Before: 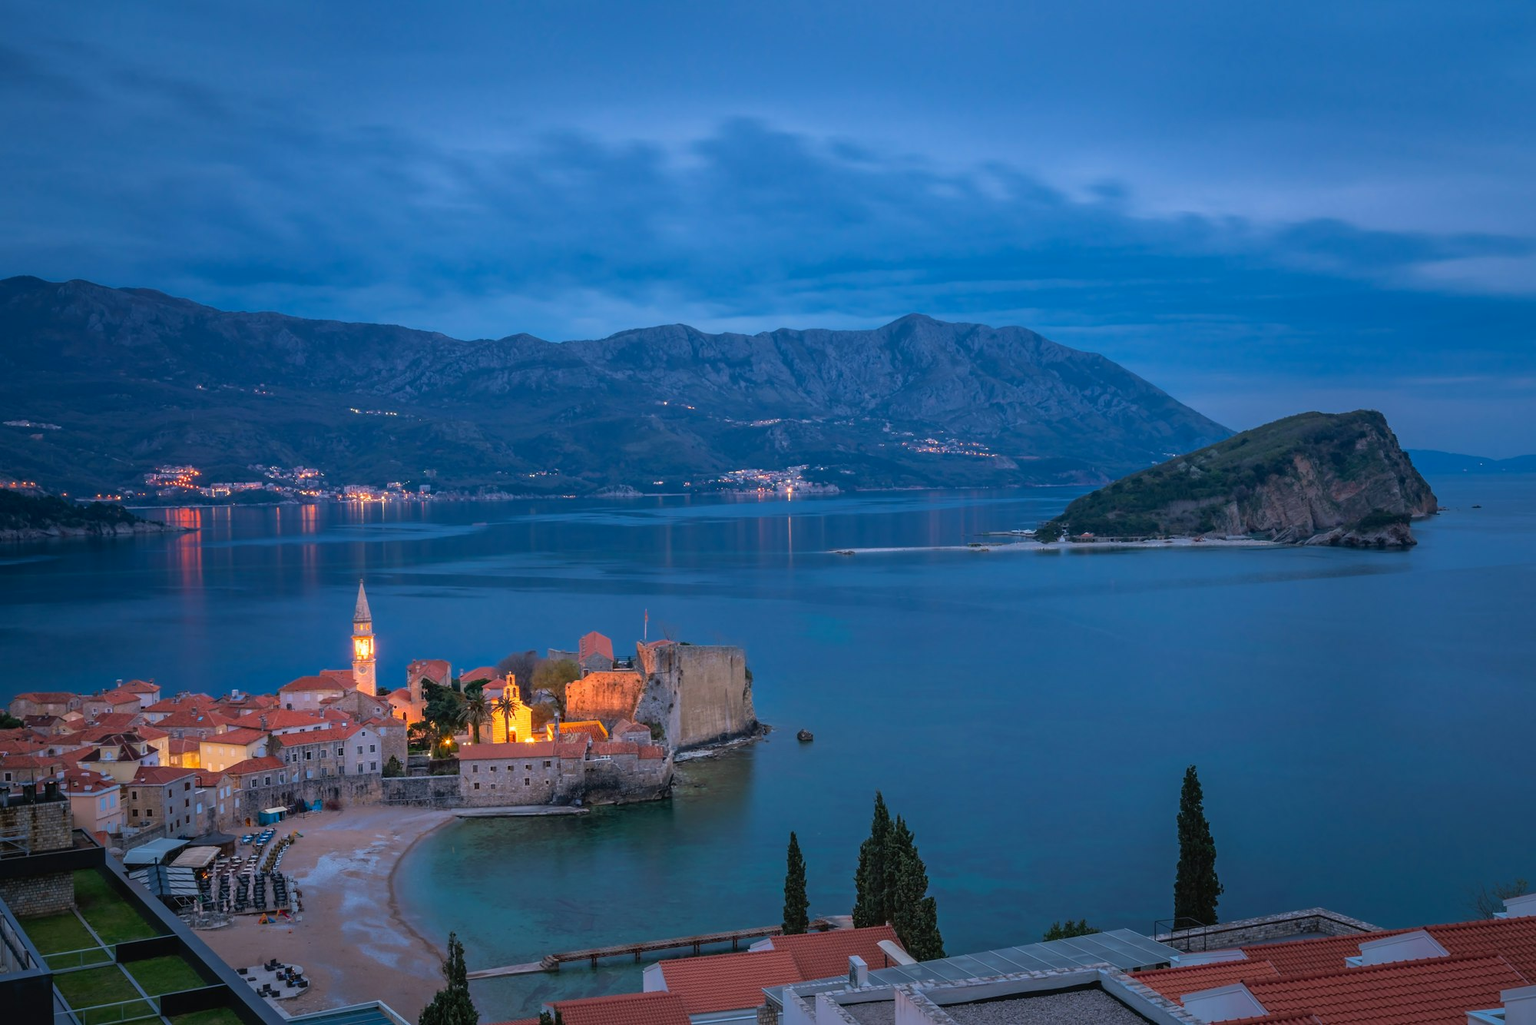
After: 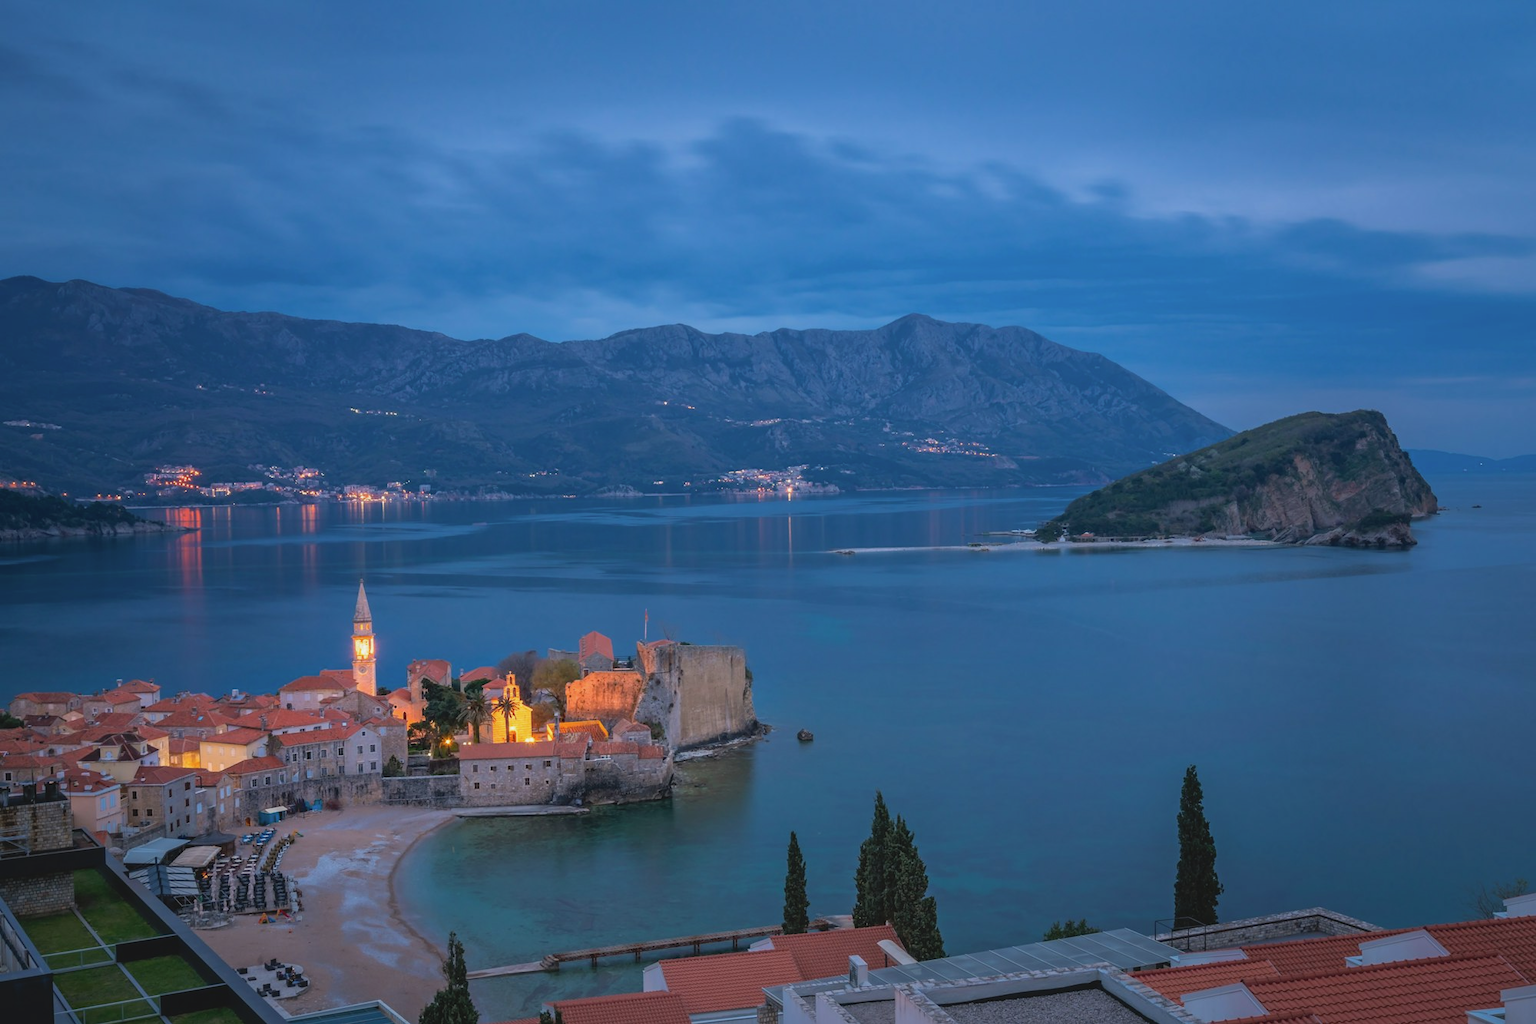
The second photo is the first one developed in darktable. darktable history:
white balance: emerald 1
contrast brightness saturation: contrast -0.1, saturation -0.1
